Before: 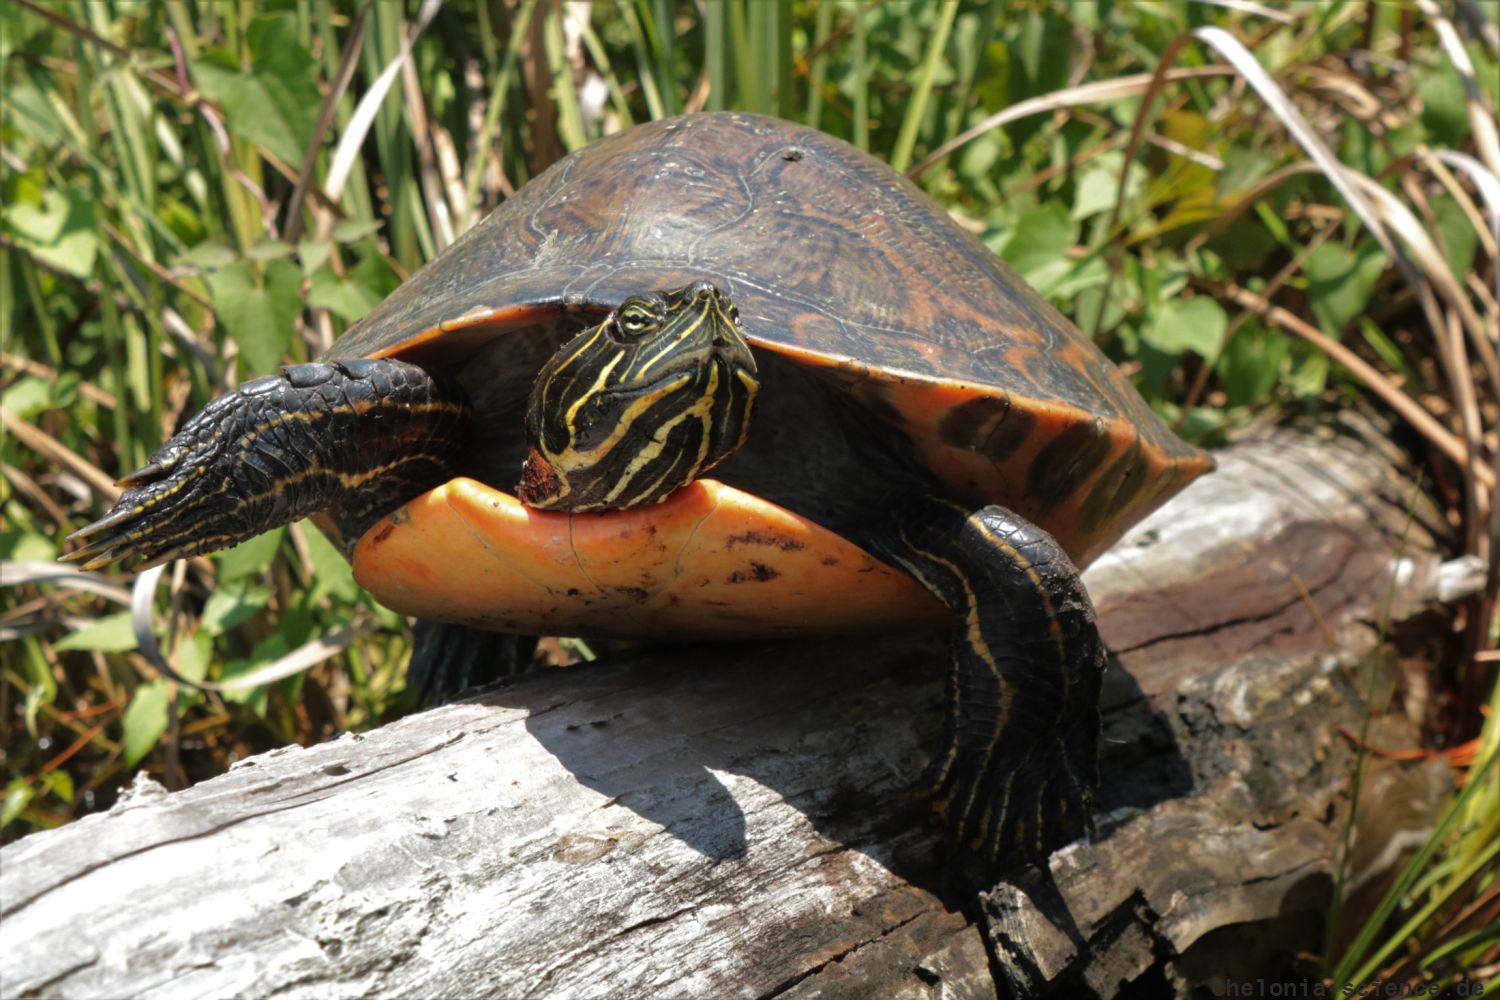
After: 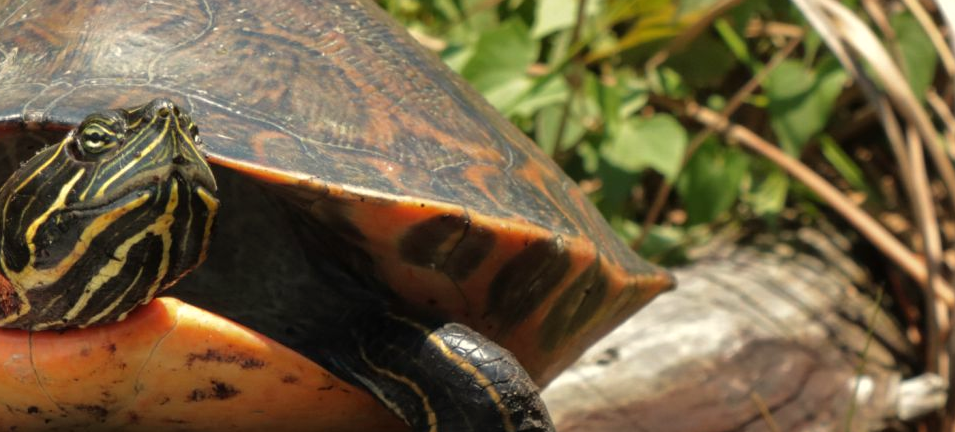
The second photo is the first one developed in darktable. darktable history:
white balance: red 1.029, blue 0.92
crop: left 36.005%, top 18.293%, right 0.31%, bottom 38.444%
